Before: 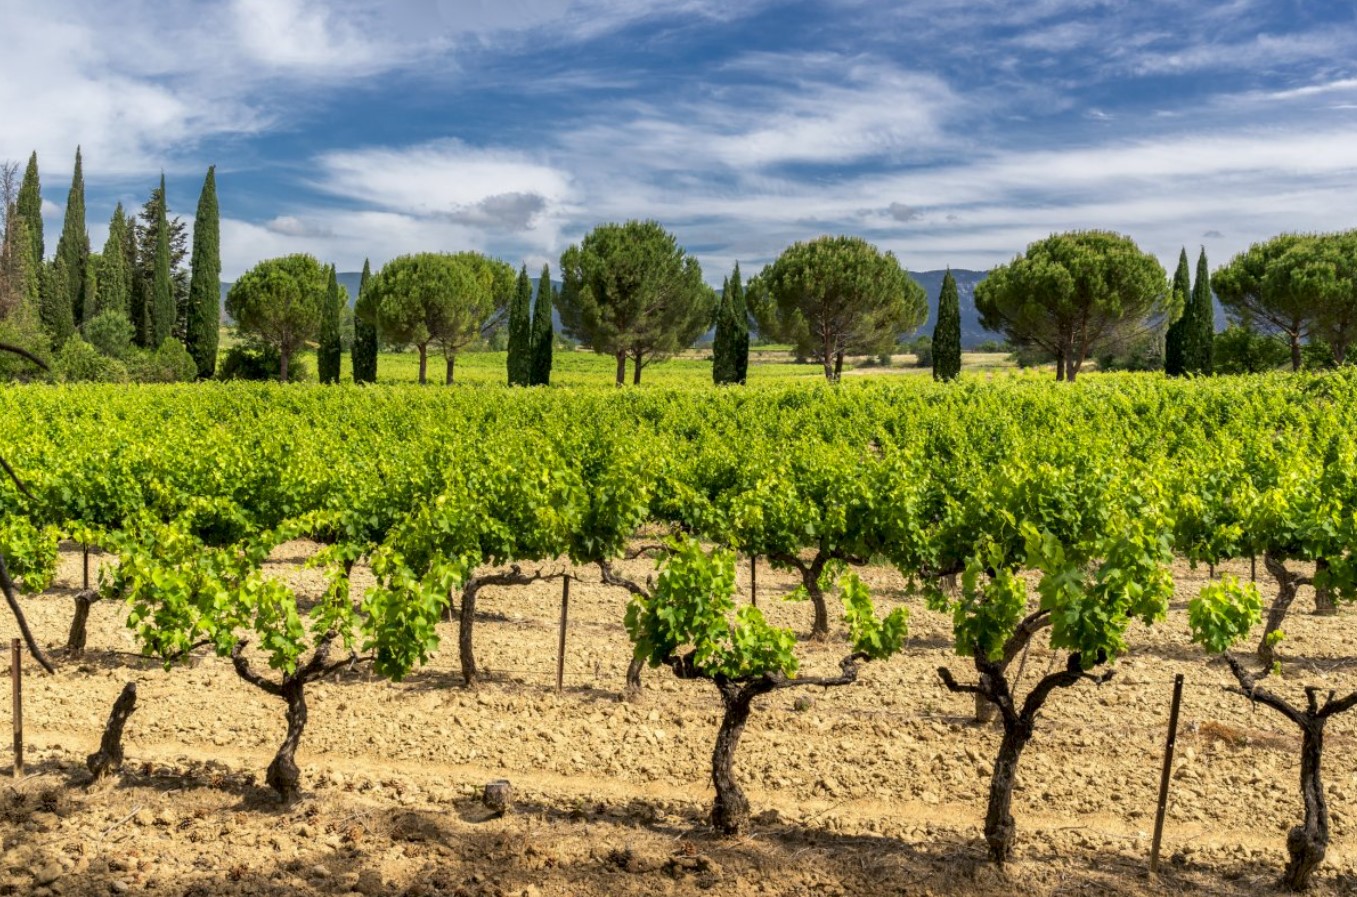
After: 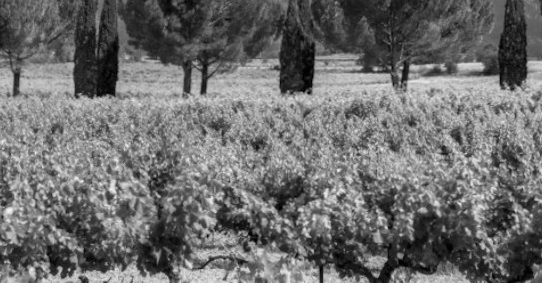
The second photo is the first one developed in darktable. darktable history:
crop: left 31.751%, top 32.172%, right 27.8%, bottom 35.83%
rotate and perspective: rotation -0.45°, automatic cropping original format, crop left 0.008, crop right 0.992, crop top 0.012, crop bottom 0.988
monochrome: on, module defaults
